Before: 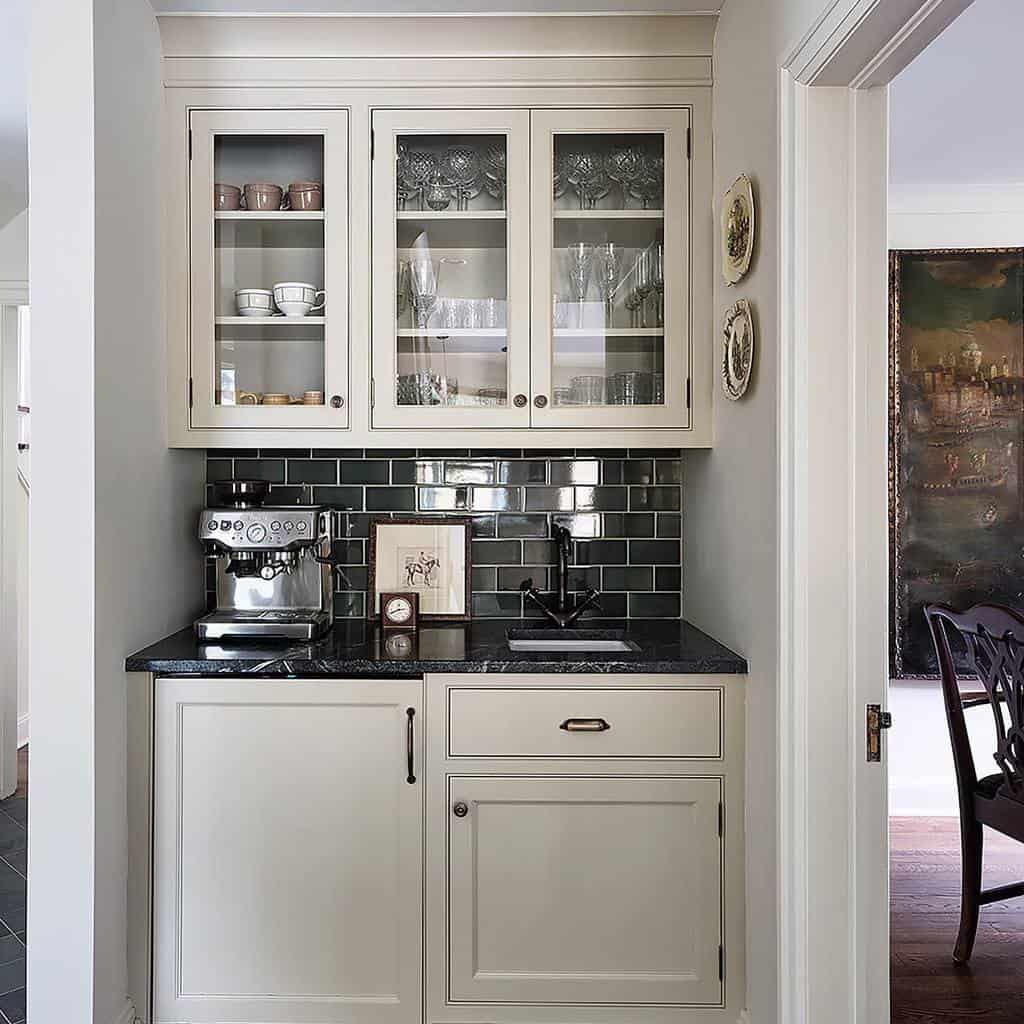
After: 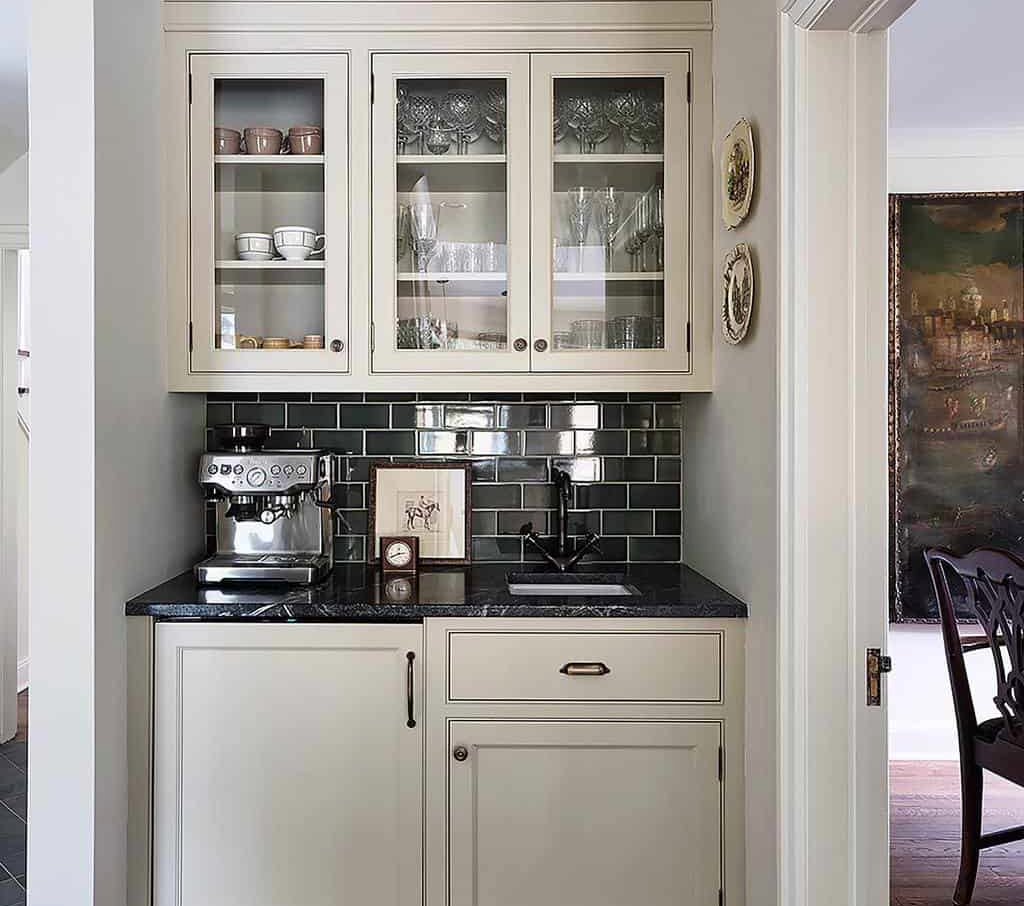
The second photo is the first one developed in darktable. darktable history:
contrast brightness saturation: contrast 0.045, saturation 0.073
crop and rotate: top 5.518%, bottom 5.919%
